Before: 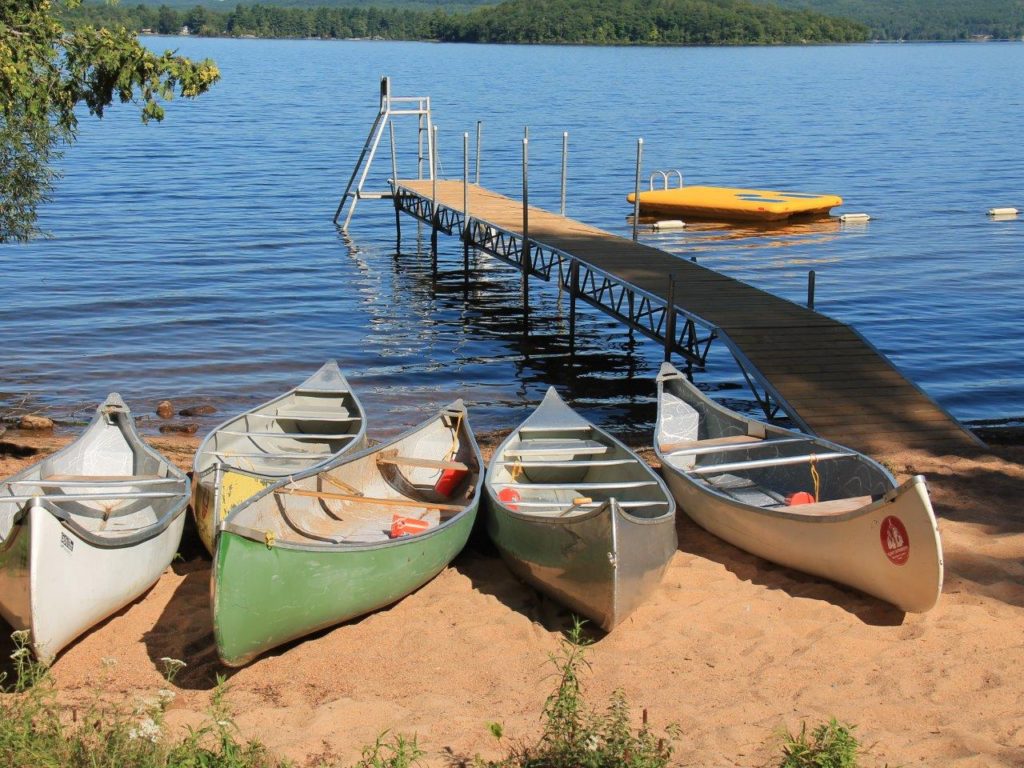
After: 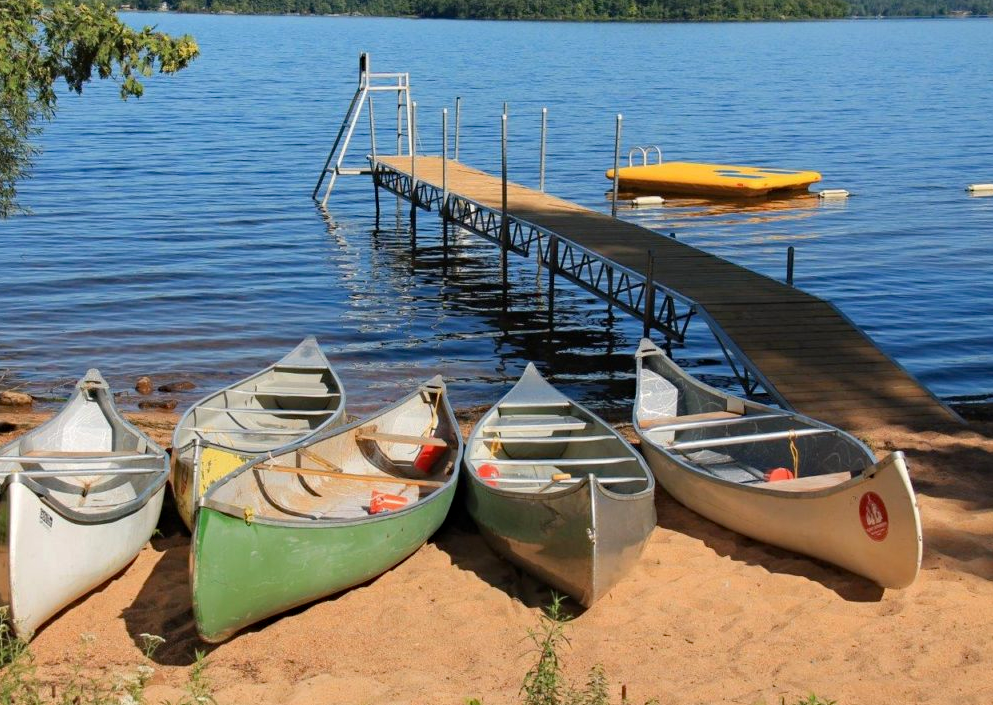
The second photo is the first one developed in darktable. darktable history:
haze removal: compatibility mode true, adaptive false
crop: left 2.061%, top 3.208%, right 0.957%, bottom 4.923%
